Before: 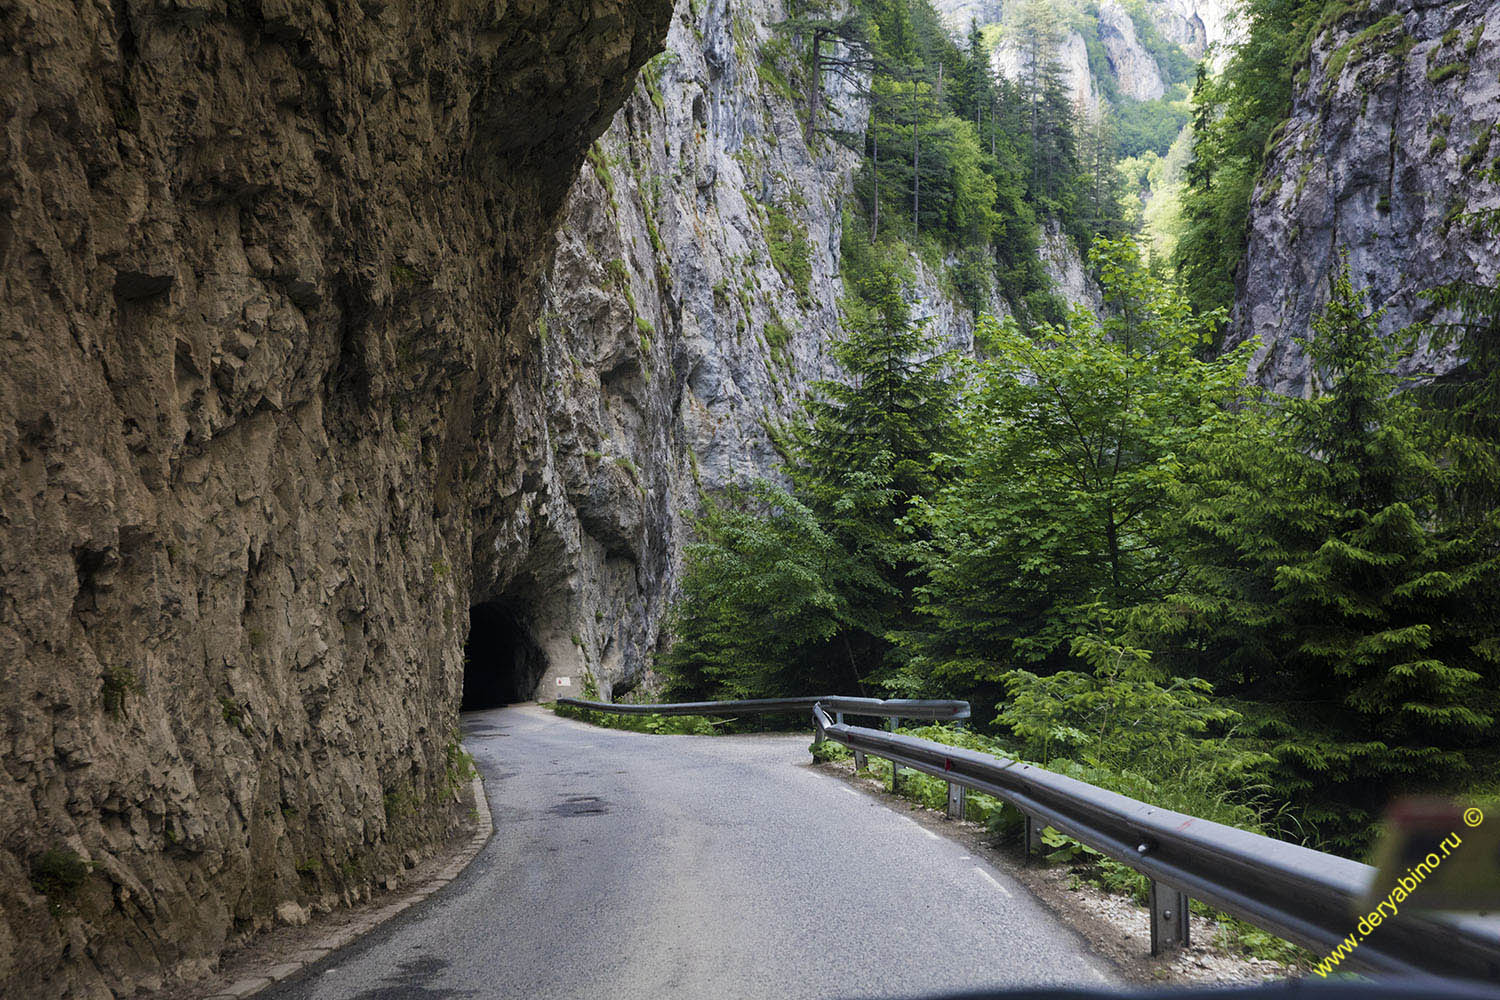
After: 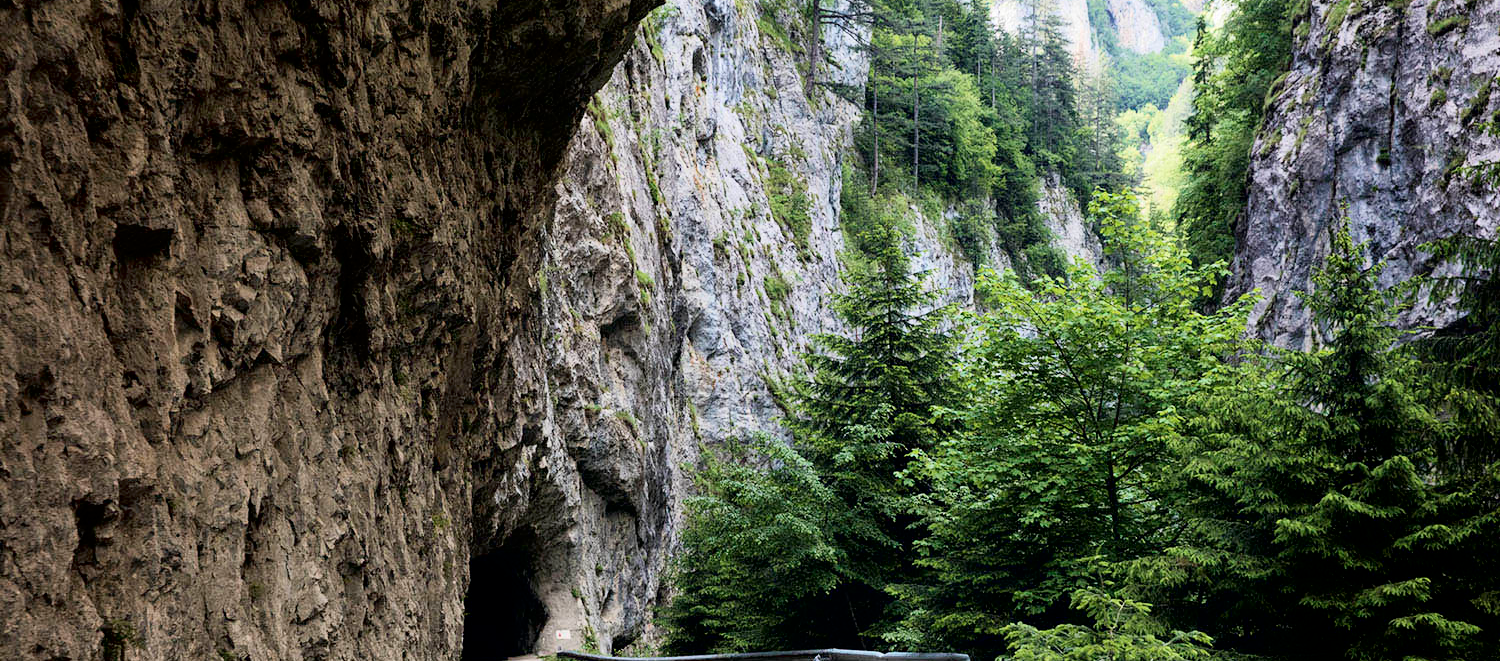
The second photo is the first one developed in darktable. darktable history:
crop and rotate: top 4.722%, bottom 29.126%
tone curve: curves: ch0 [(0, 0) (0.082, 0.02) (0.129, 0.078) (0.275, 0.301) (0.67, 0.809) (1, 1)], color space Lab, independent channels, preserve colors none
